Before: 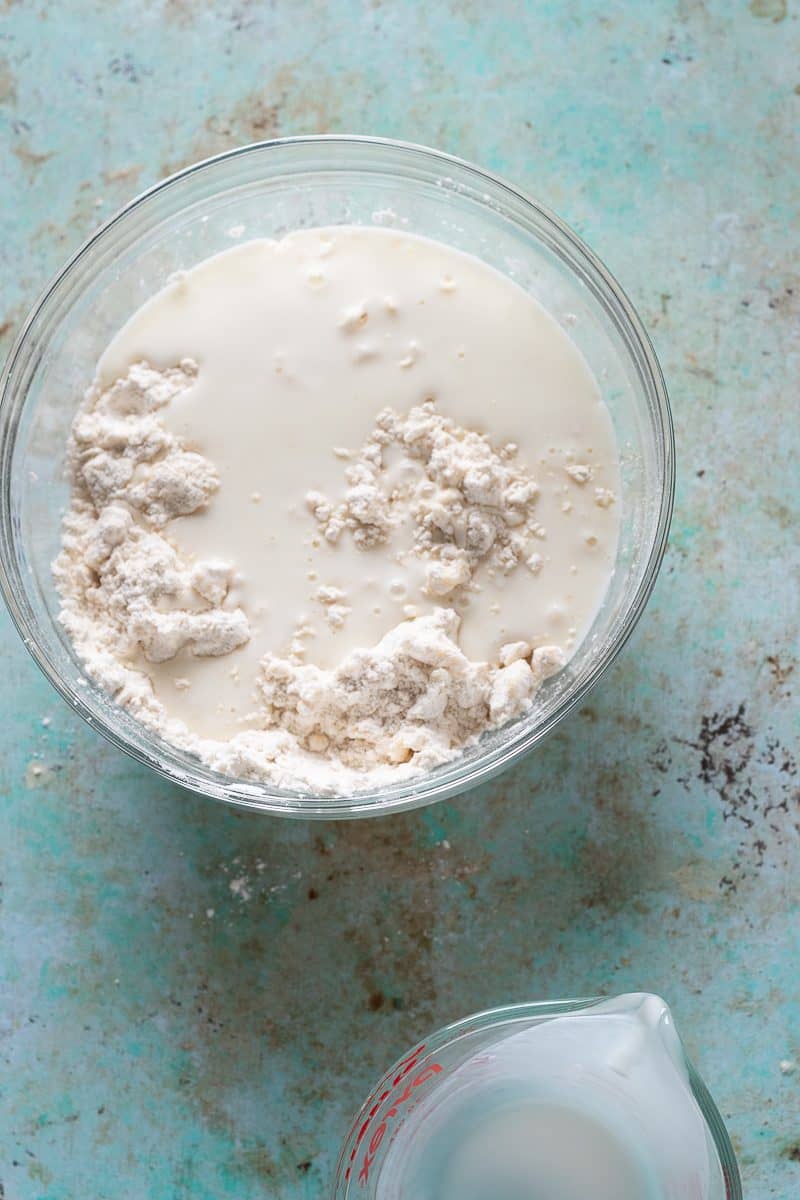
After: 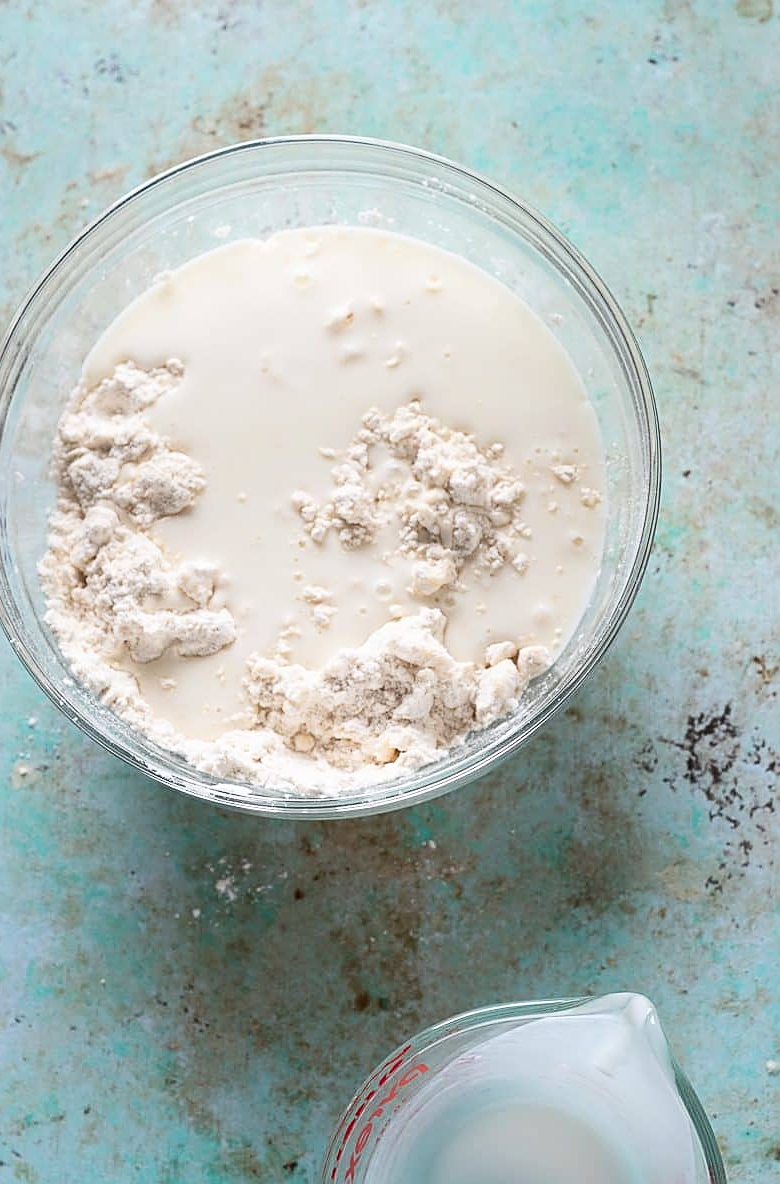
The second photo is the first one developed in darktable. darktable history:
sharpen: on, module defaults
crop and rotate: left 1.774%, right 0.633%, bottom 1.28%
contrast brightness saturation: contrast 0.15, brightness 0.05
